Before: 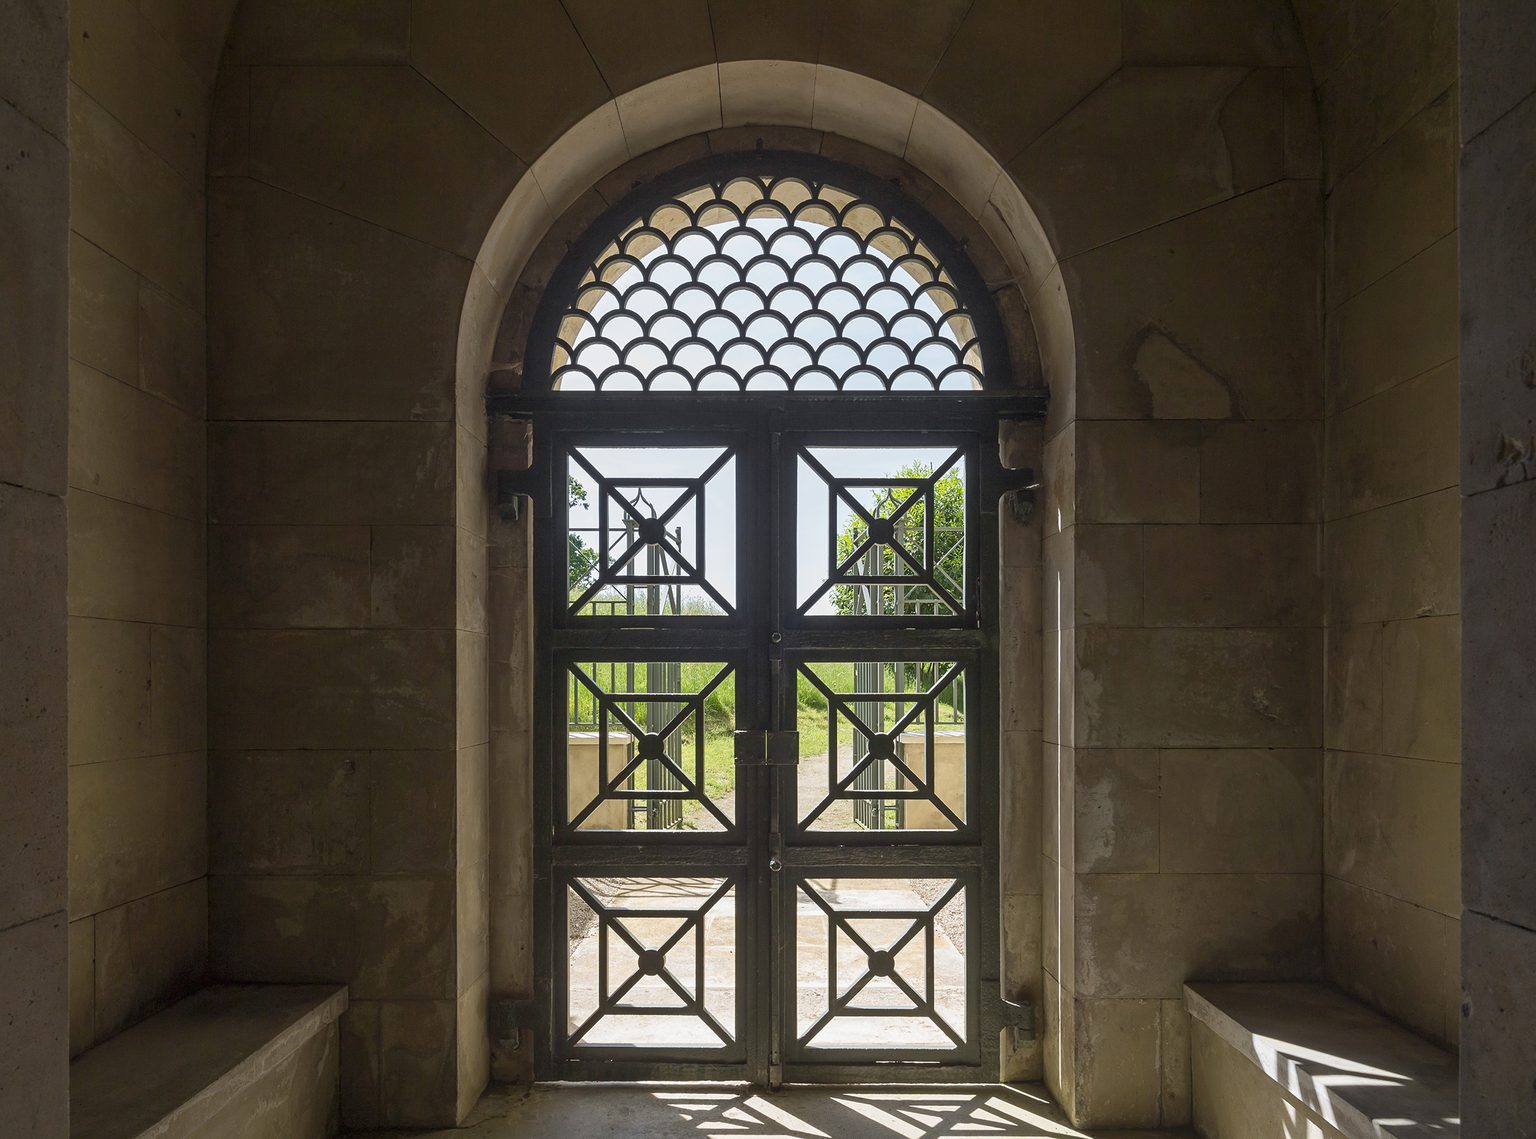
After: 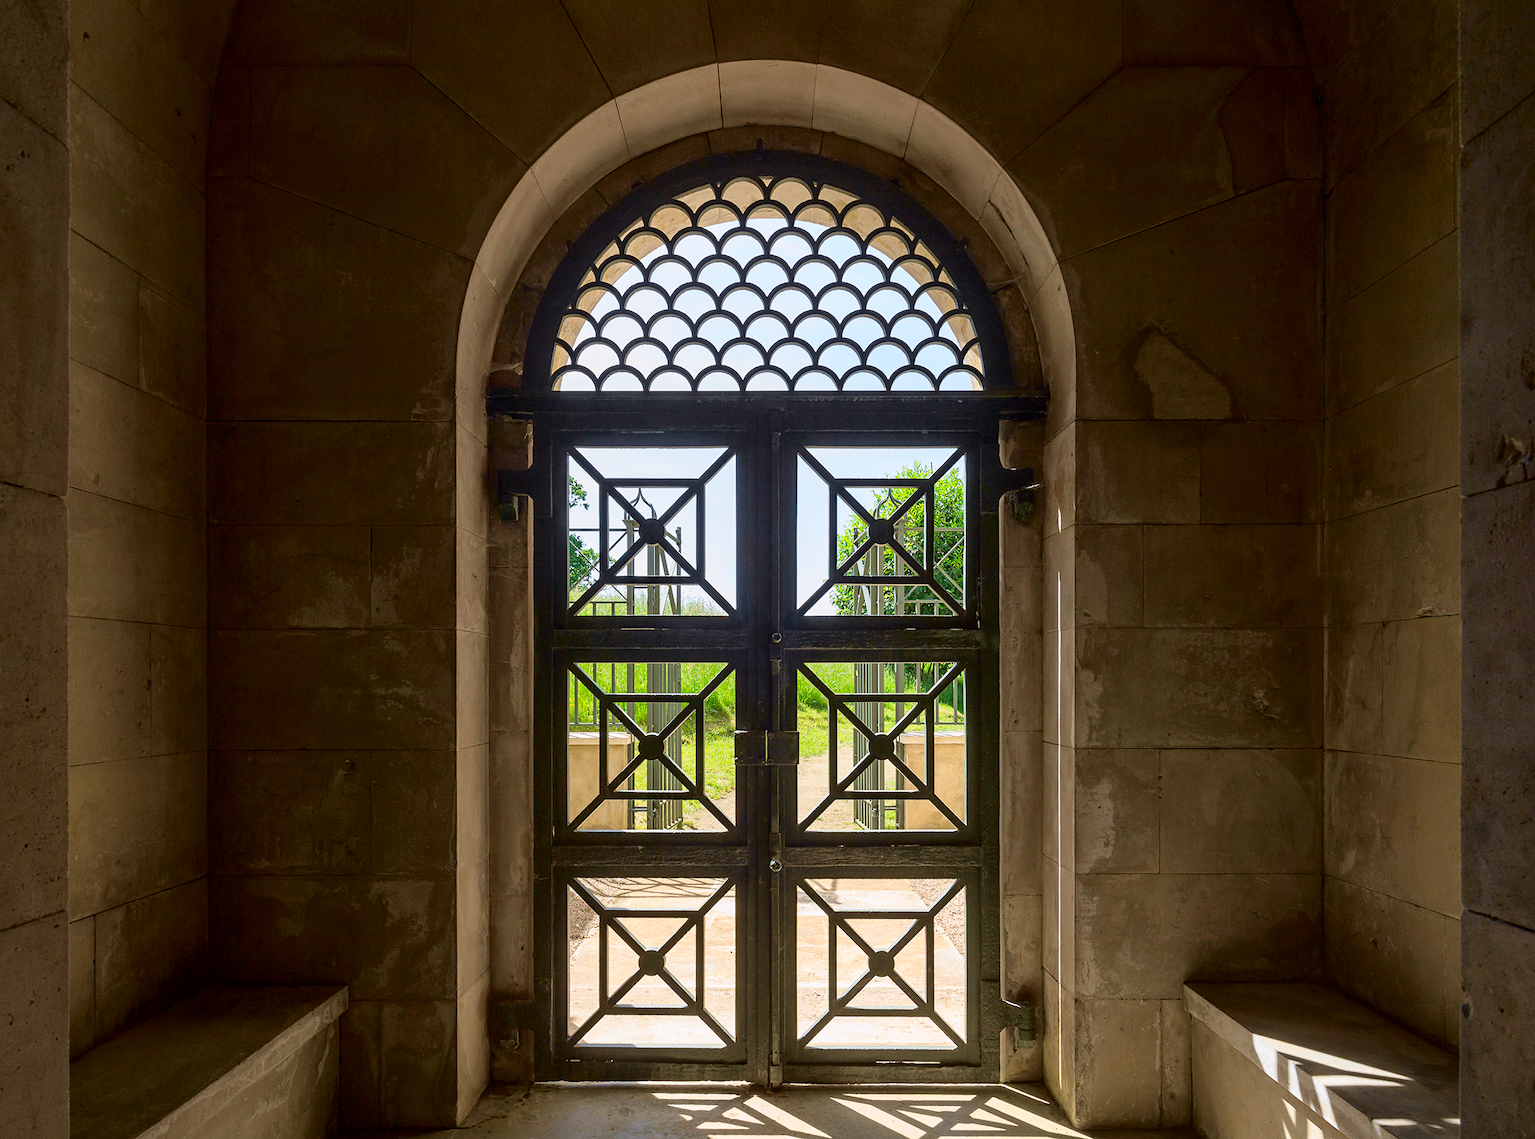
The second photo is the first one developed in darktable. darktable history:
tone curve: curves: ch0 [(0.024, 0) (0.075, 0.034) (0.145, 0.098) (0.257, 0.259) (0.408, 0.45) (0.611, 0.64) (0.81, 0.857) (1, 1)]; ch1 [(0, 0) (0.287, 0.198) (0.501, 0.506) (0.56, 0.57) (0.712, 0.777) (0.976, 0.992)]; ch2 [(0, 0) (0.5, 0.5) (0.523, 0.552) (0.59, 0.603) (0.681, 0.754) (1, 1)], color space Lab, independent channels
